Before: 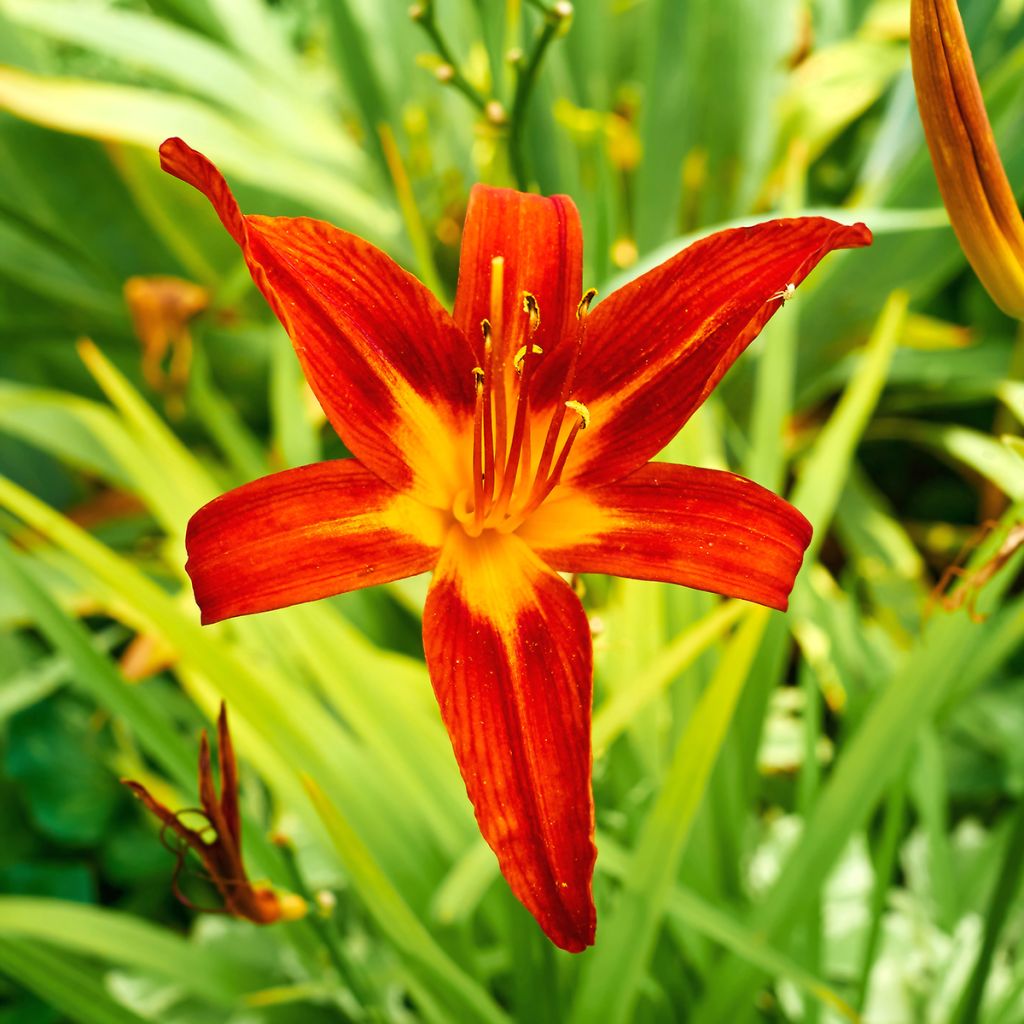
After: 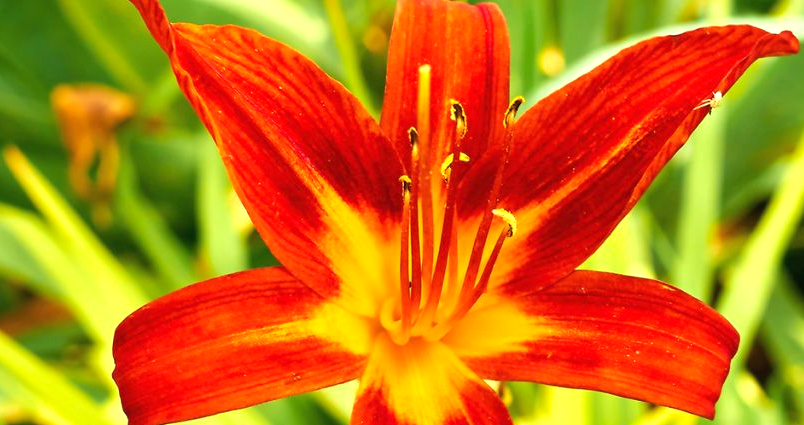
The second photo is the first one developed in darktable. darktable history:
crop: left 7.152%, top 18.801%, right 14.32%, bottom 39.676%
tone equalizer: -8 EV -0.422 EV, -7 EV -0.397 EV, -6 EV -0.336 EV, -5 EV -0.194 EV, -3 EV 0.208 EV, -2 EV 0.346 EV, -1 EV 0.376 EV, +0 EV 0.412 EV
shadows and highlights: shadows 25.9, highlights -26.18
